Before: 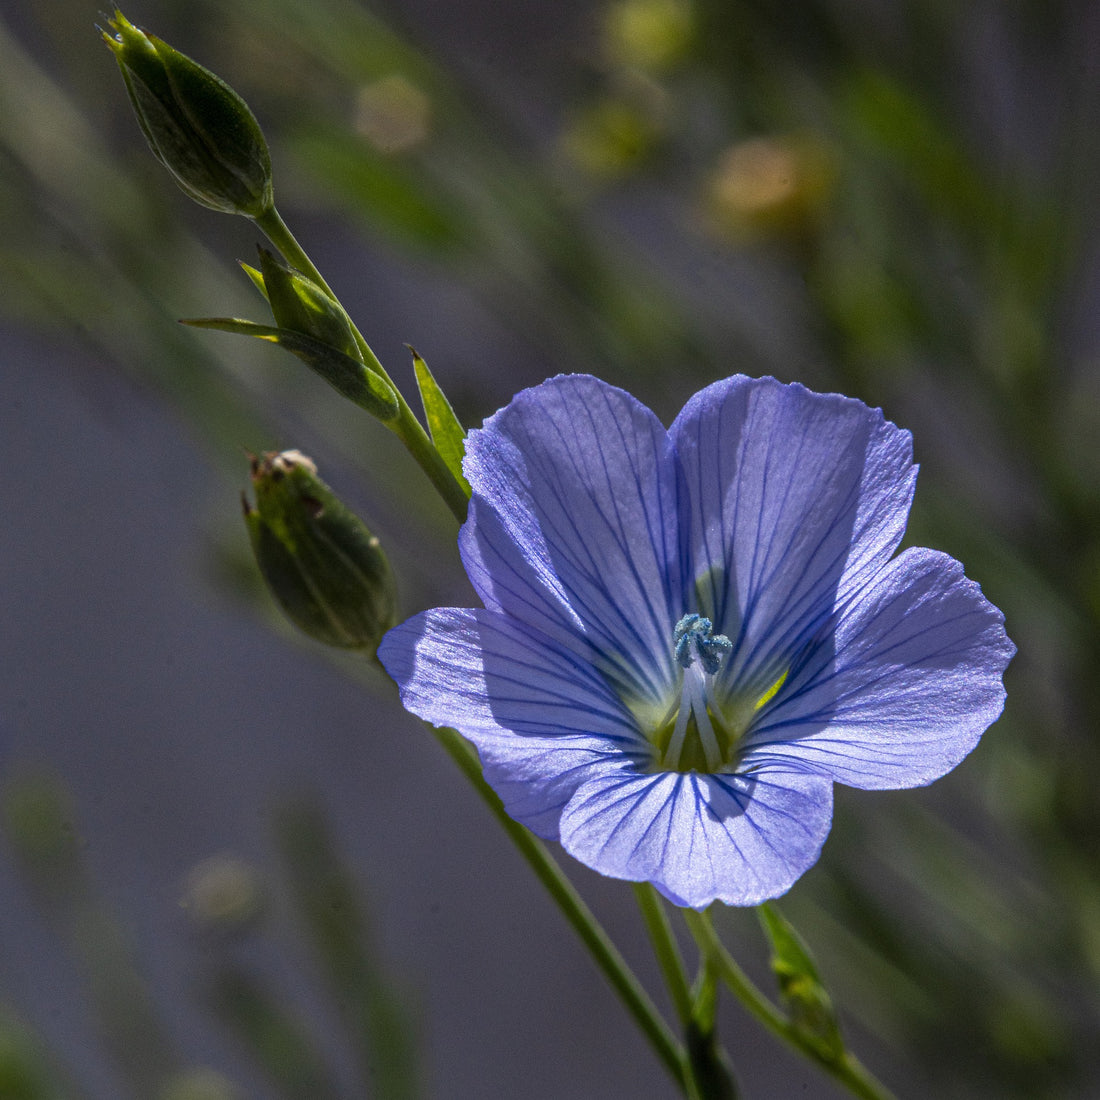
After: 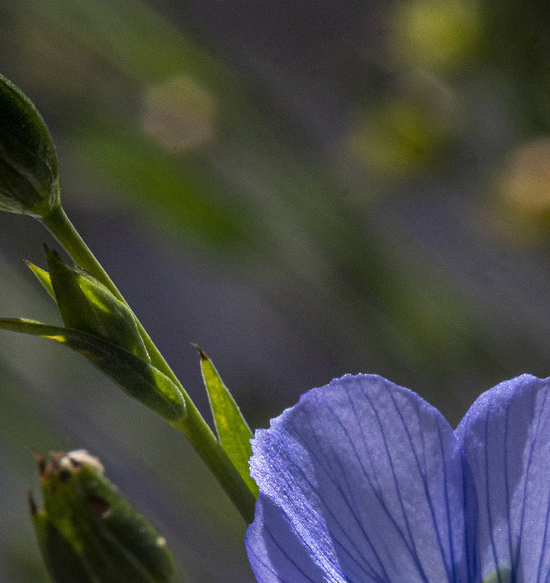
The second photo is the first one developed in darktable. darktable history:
crop: left 19.418%, right 30.495%, bottom 46.963%
